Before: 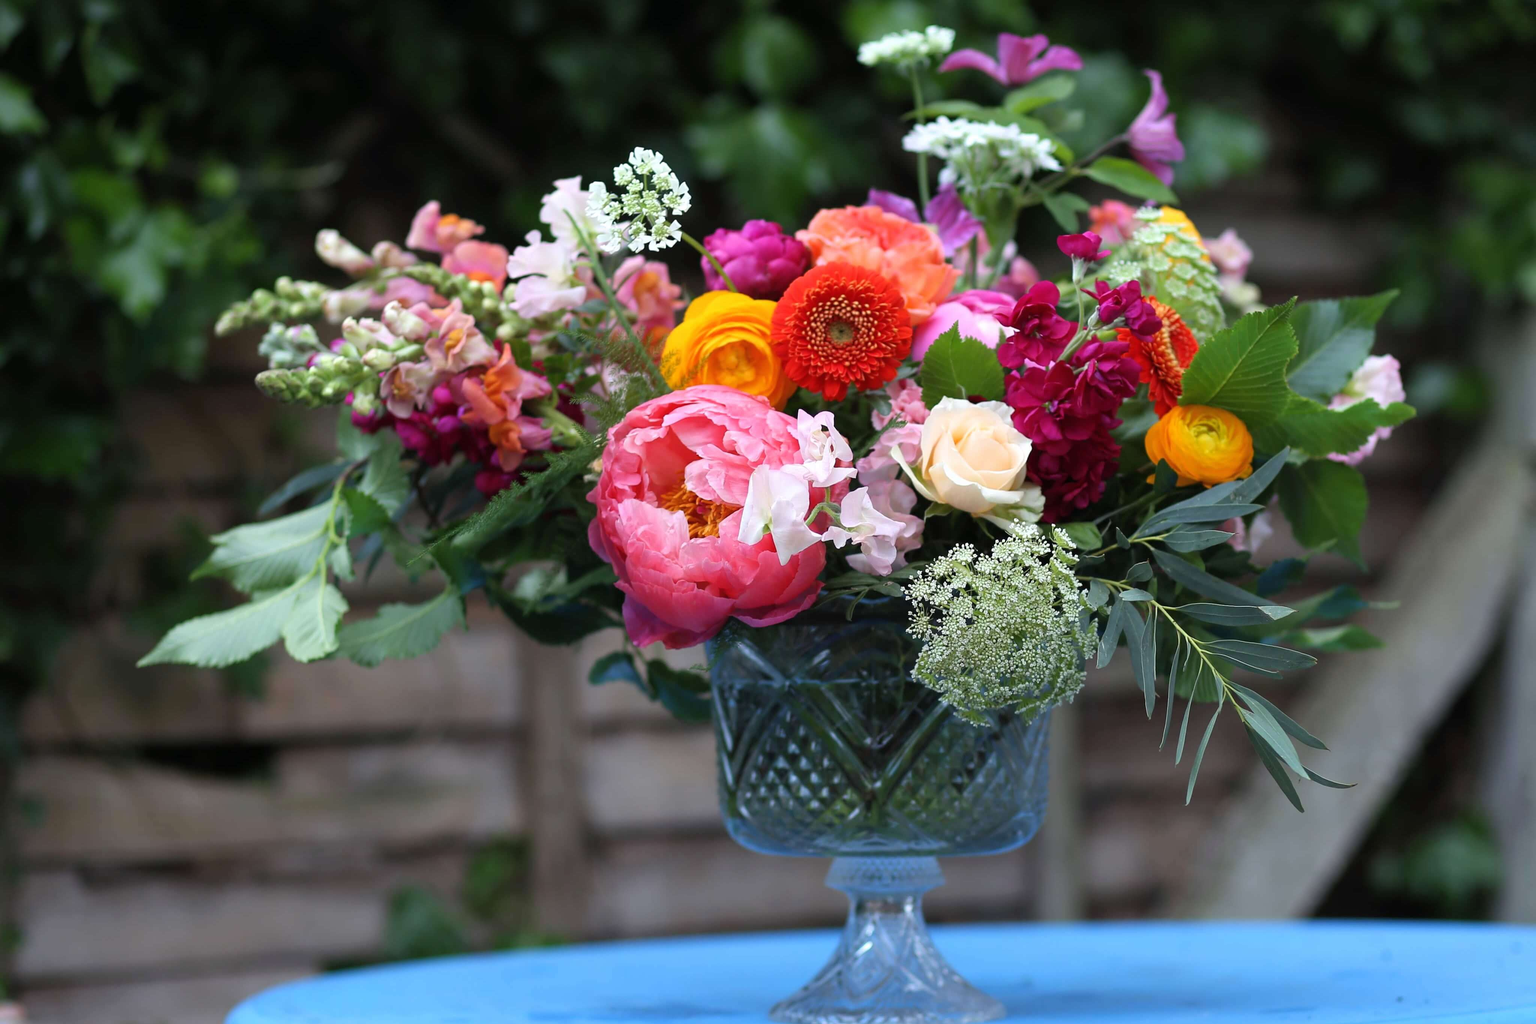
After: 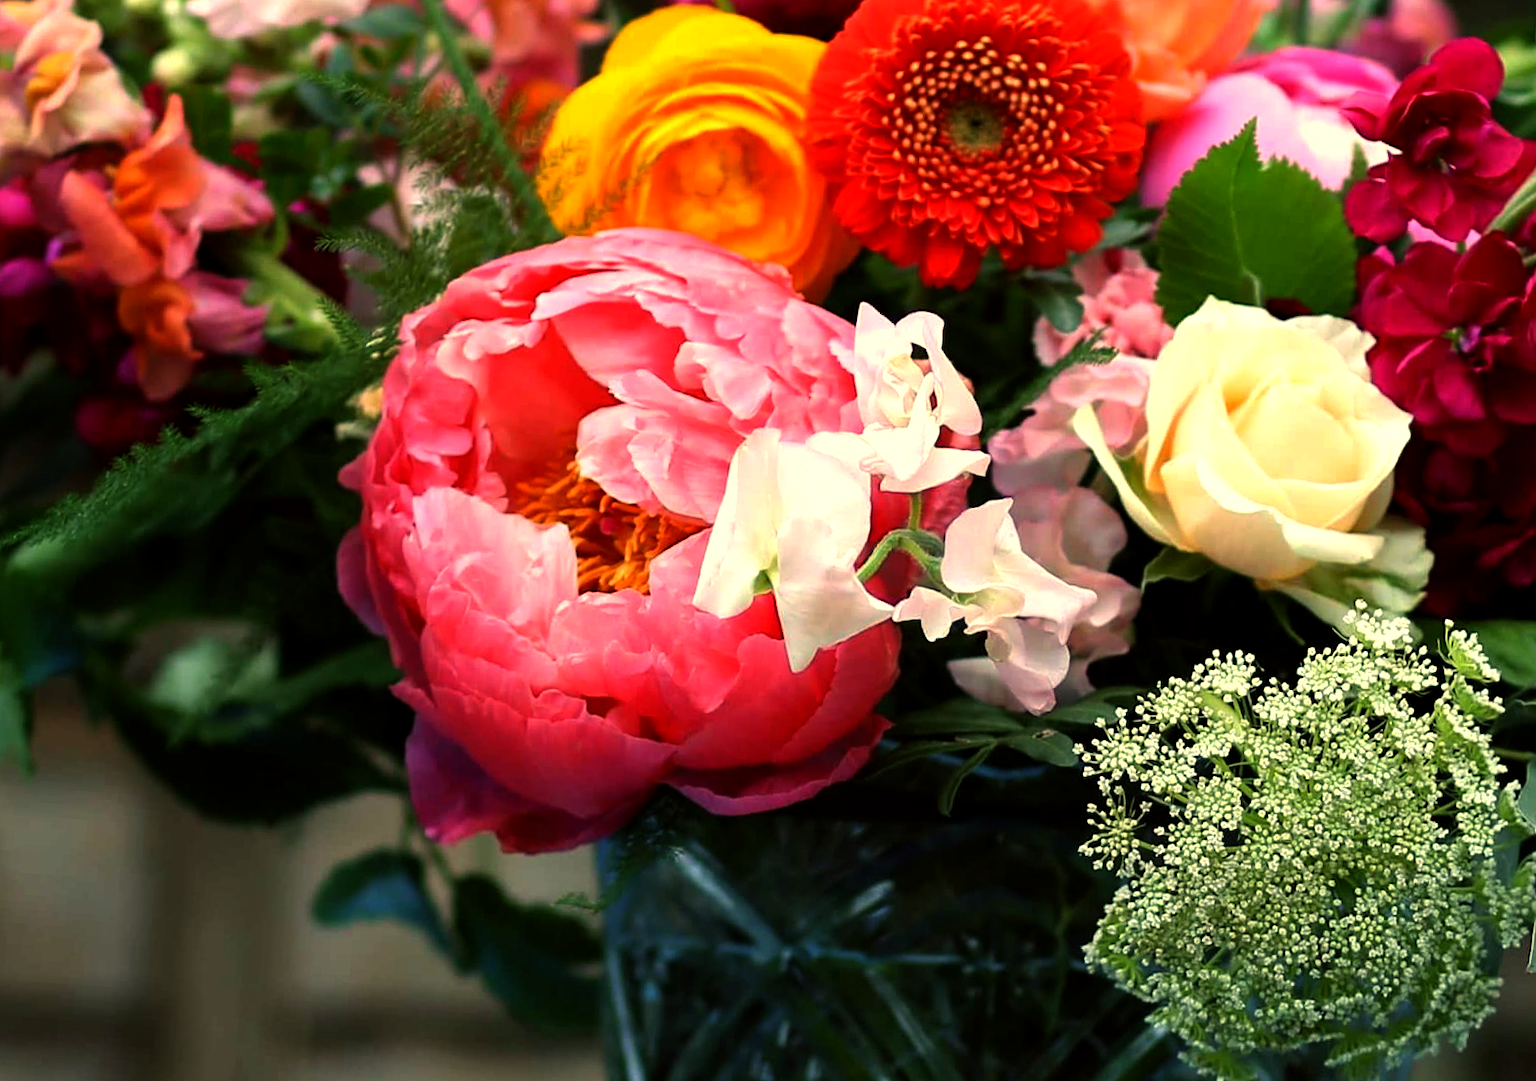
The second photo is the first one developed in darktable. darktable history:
rotate and perspective: rotation 4.1°, automatic cropping off
crop: left 30%, top 30%, right 30%, bottom 30%
color balance: mode lift, gamma, gain (sRGB), lift [1.014, 0.966, 0.918, 0.87], gamma [0.86, 0.734, 0.918, 0.976], gain [1.063, 1.13, 1.063, 0.86]
